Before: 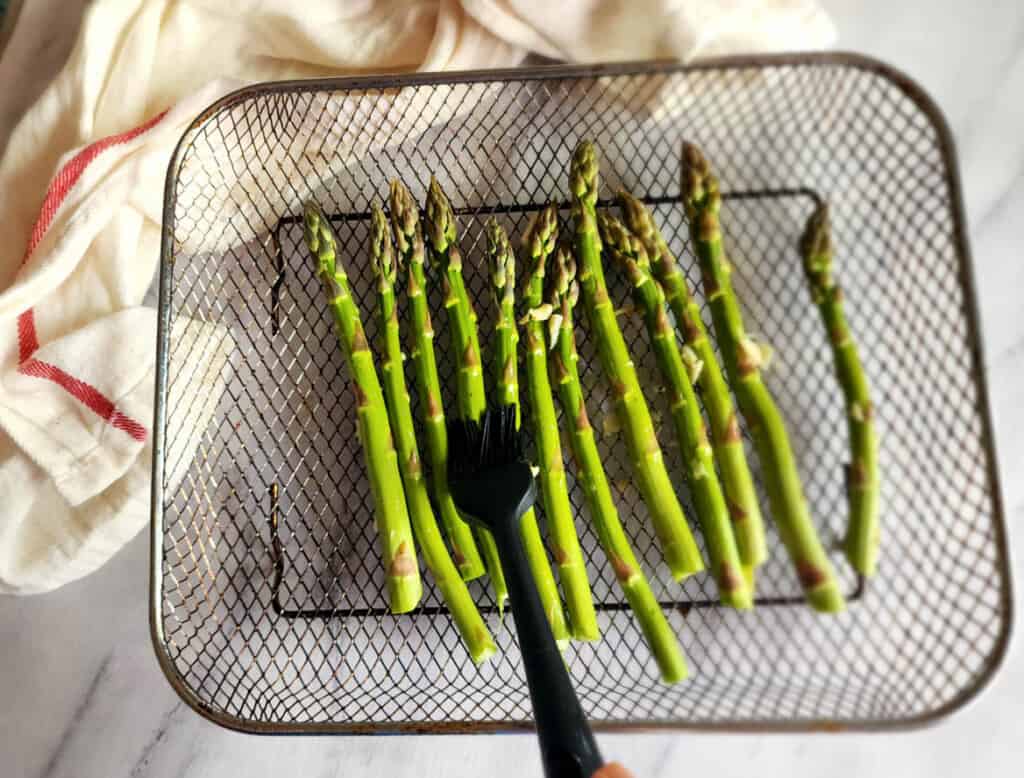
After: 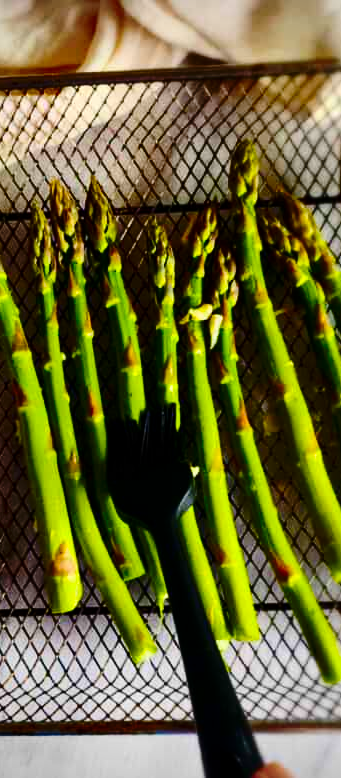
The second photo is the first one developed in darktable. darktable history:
exposure: exposure -0.045 EV, compensate exposure bias true, compensate highlight preservation false
color balance rgb: power › hue 310.26°, perceptual saturation grading › global saturation 29.799%, global vibrance 20%
contrast brightness saturation: contrast 0.186, brightness -0.105, saturation 0.21
vignetting: fall-off start 97.22%, width/height ratio 1.181
base curve: curves: ch0 [(0, 0) (0.073, 0.04) (0.157, 0.139) (0.492, 0.492) (0.758, 0.758) (1, 1)], preserve colors none
crop: left 33.284%, right 33.323%
